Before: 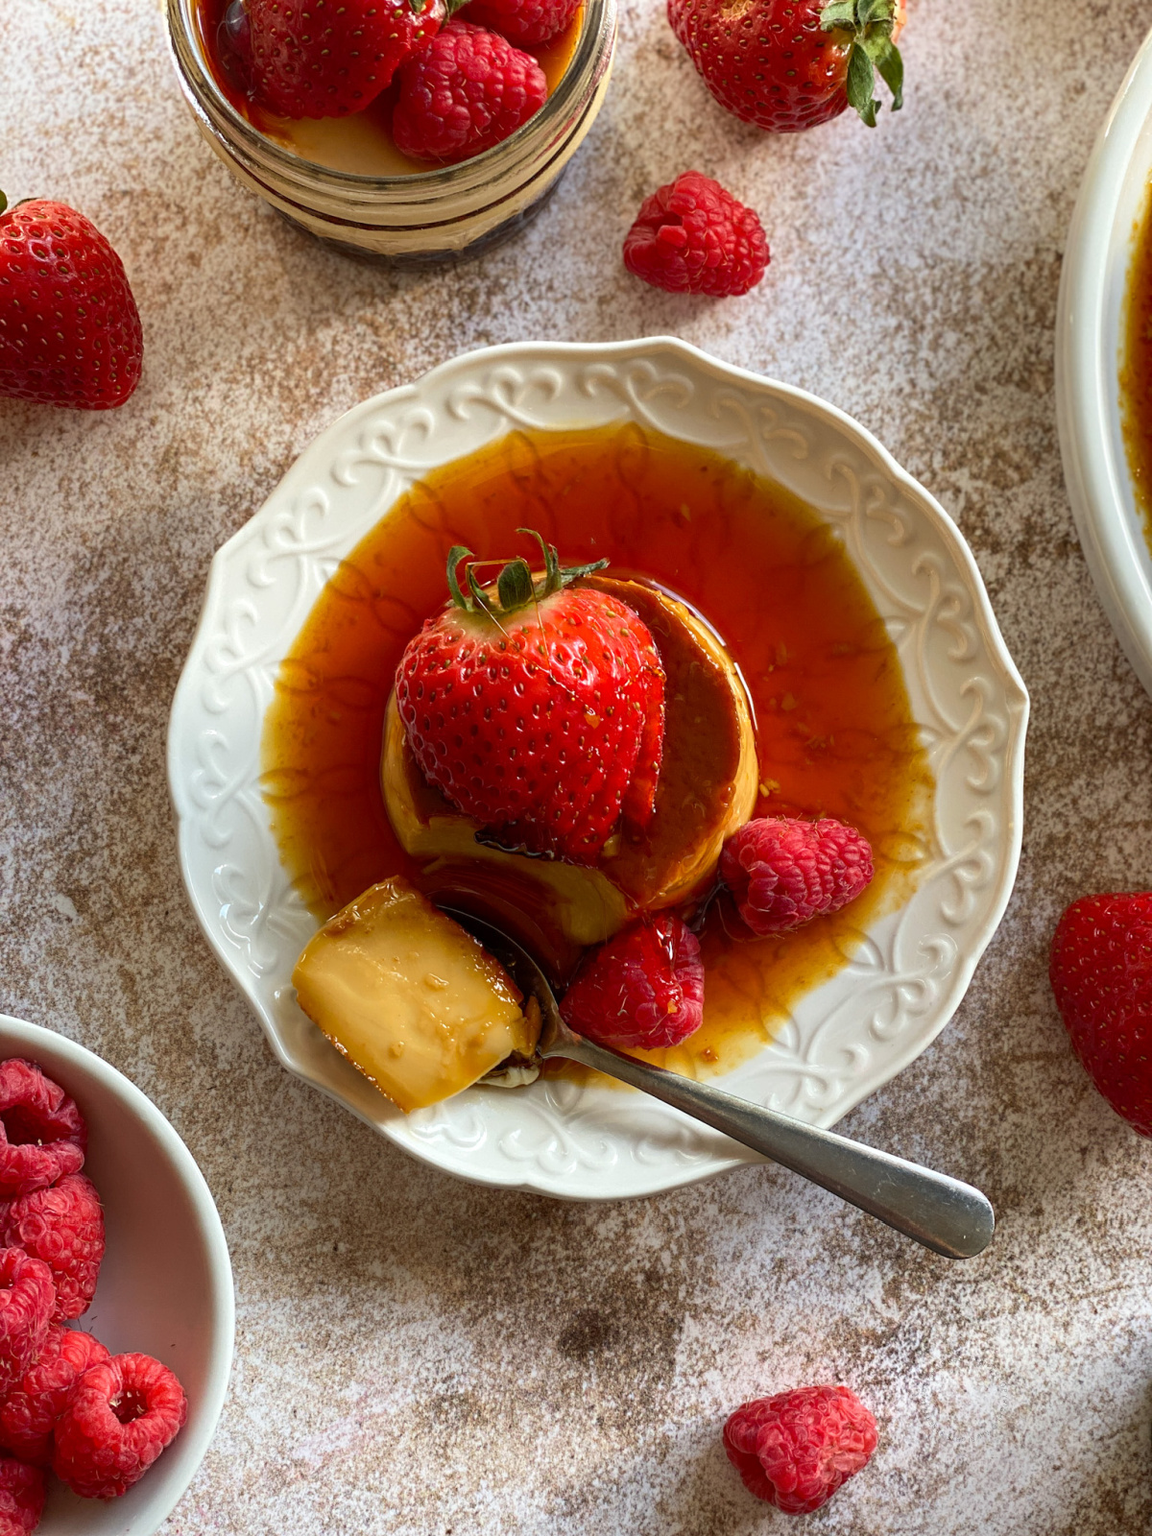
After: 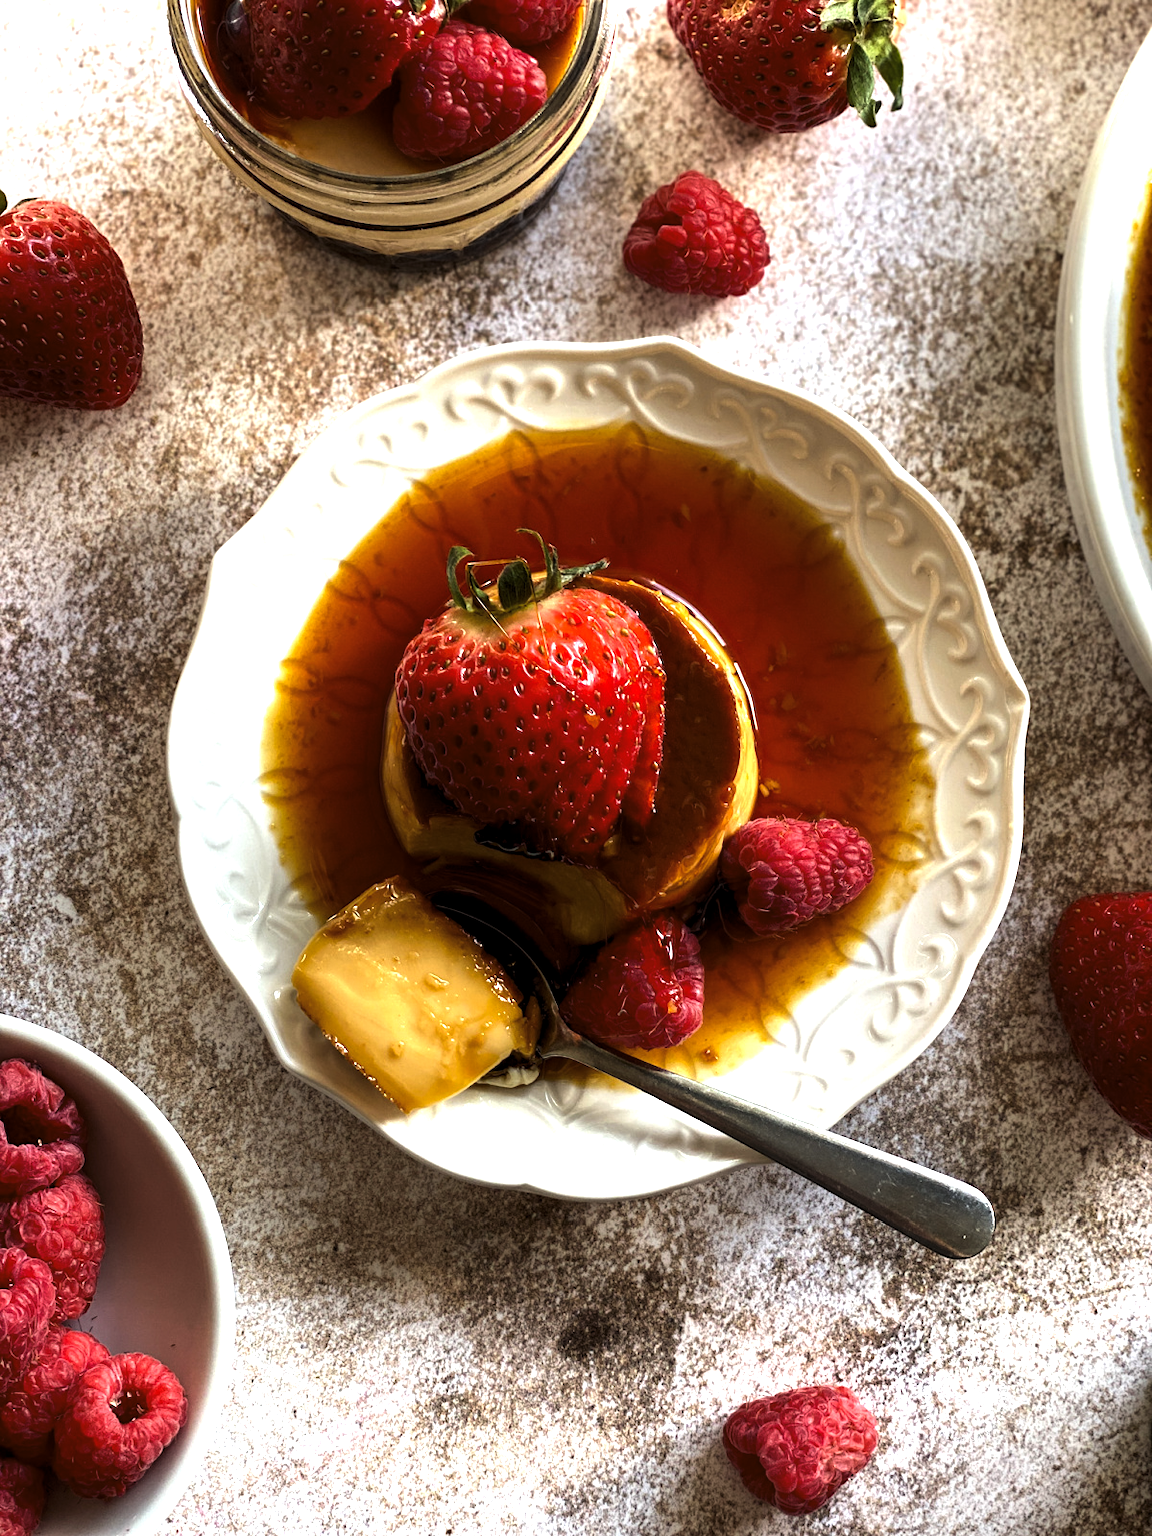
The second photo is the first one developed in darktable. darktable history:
levels: white 99.98%, levels [0.044, 0.475, 0.791]
